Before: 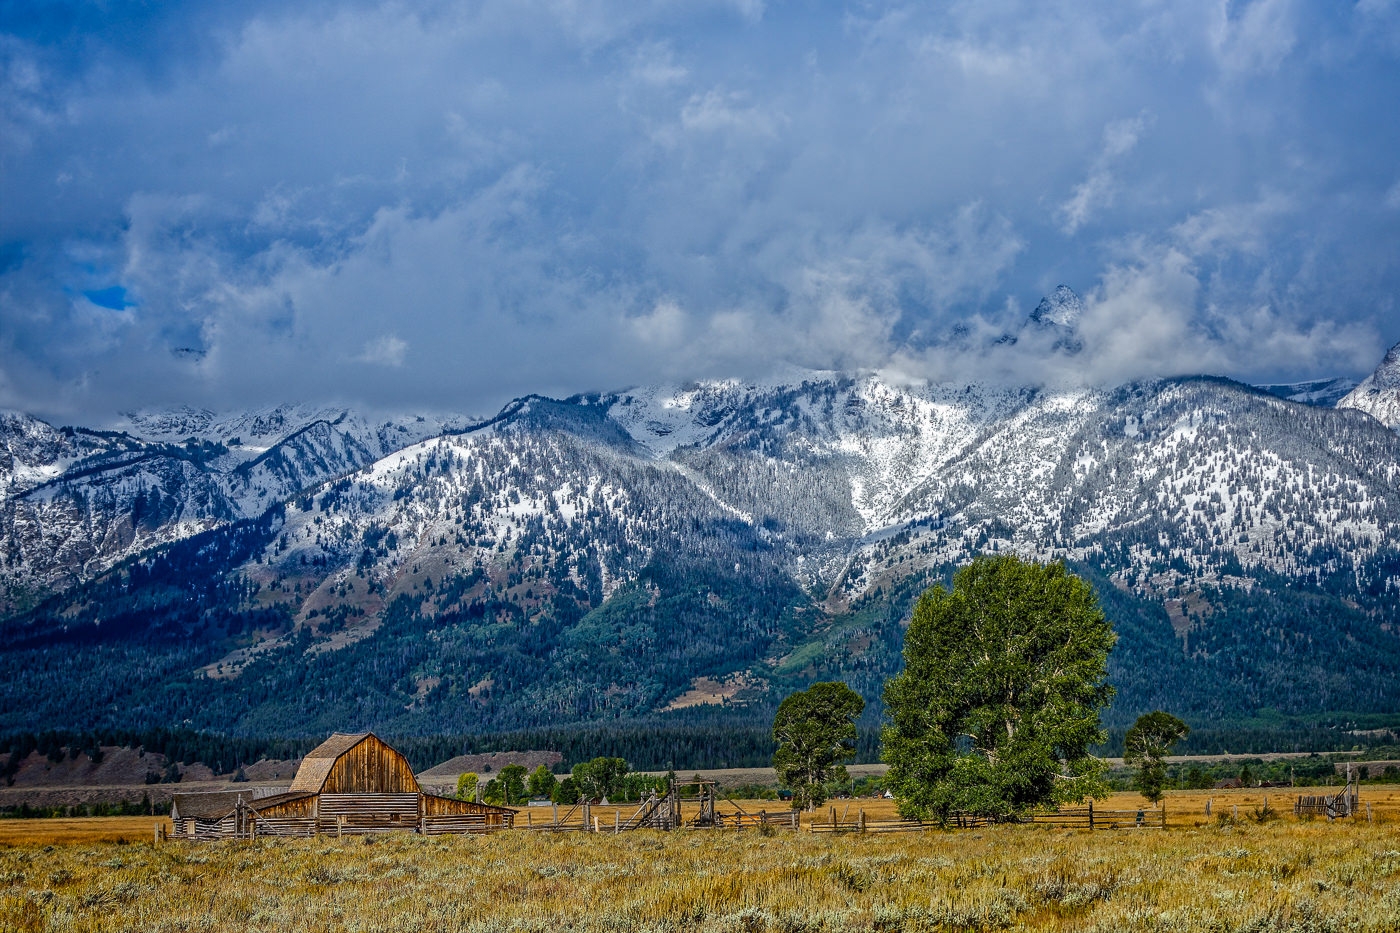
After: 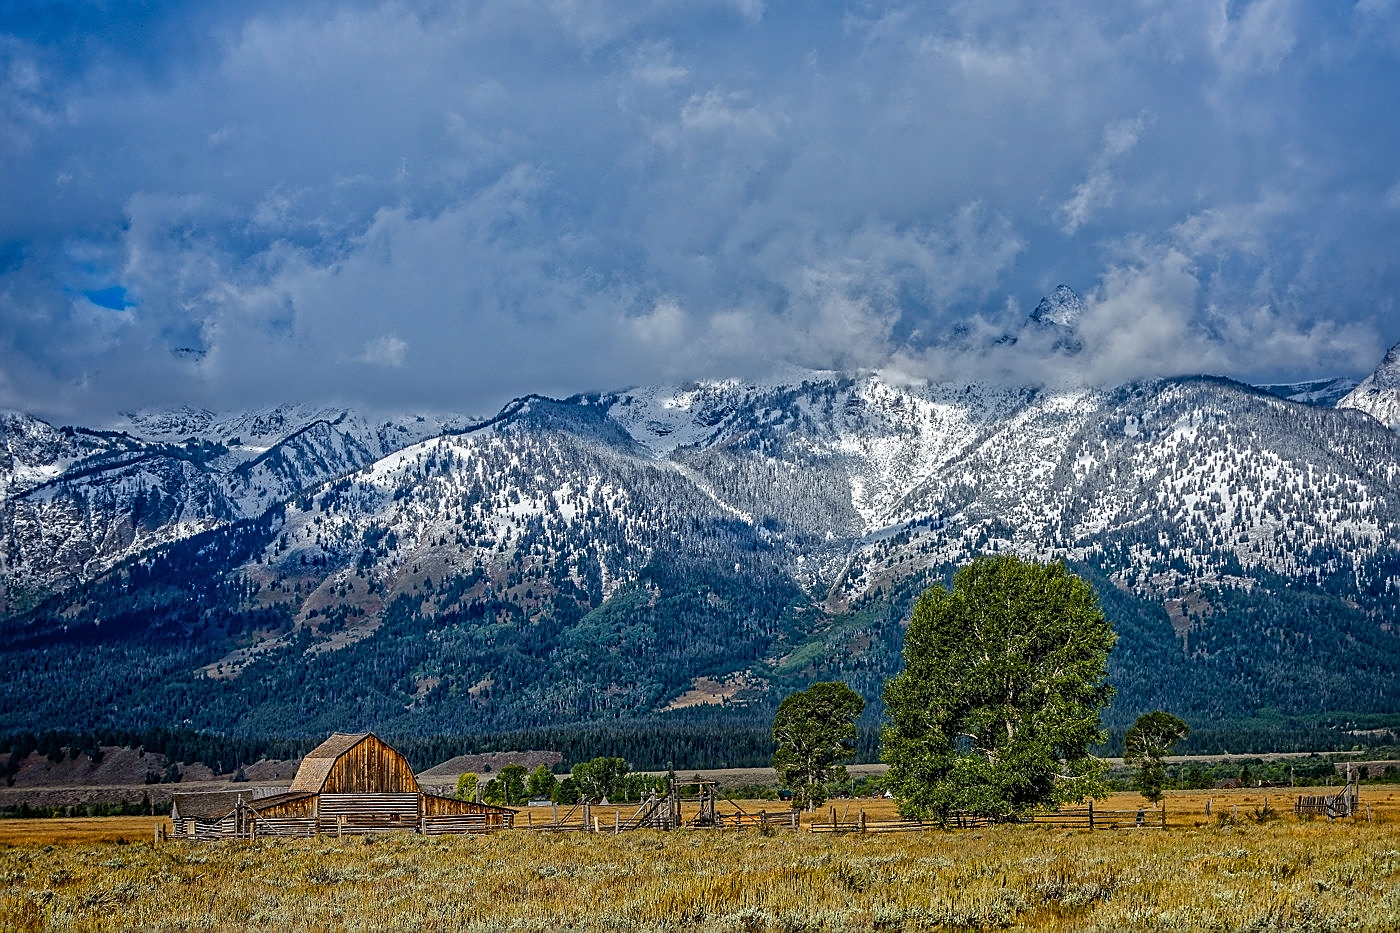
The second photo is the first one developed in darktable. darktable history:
sharpen: amount 0.593
shadows and highlights: shadows 20.78, highlights -81.73, soften with gaussian
exposure: exposure -0.06 EV, compensate highlight preservation false
